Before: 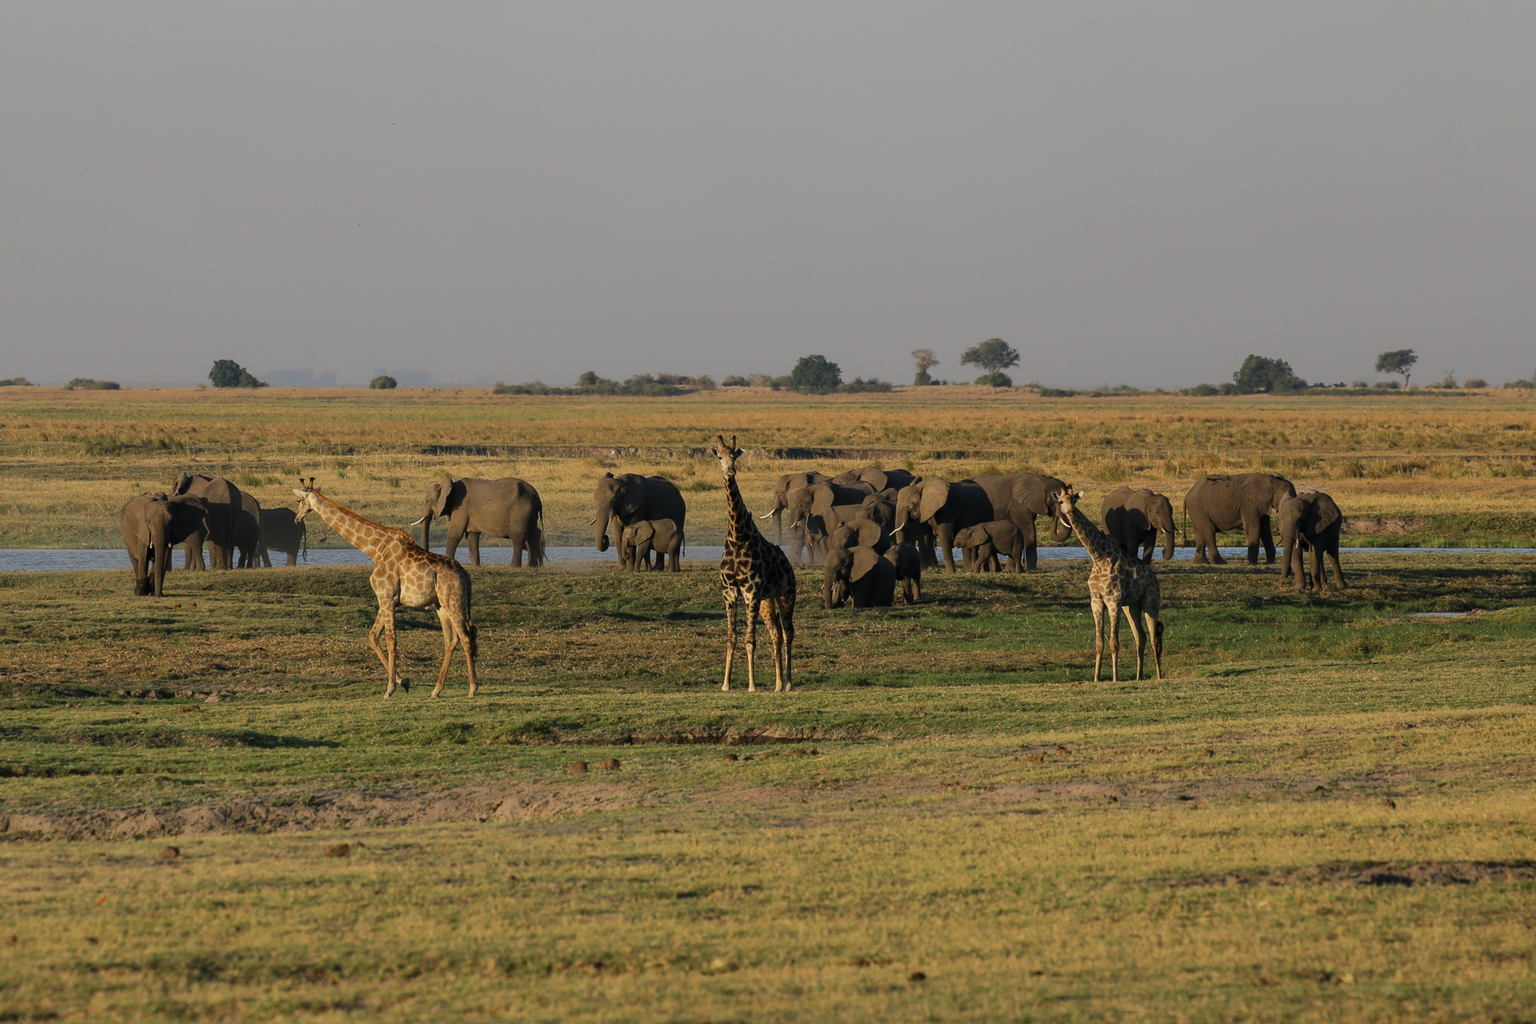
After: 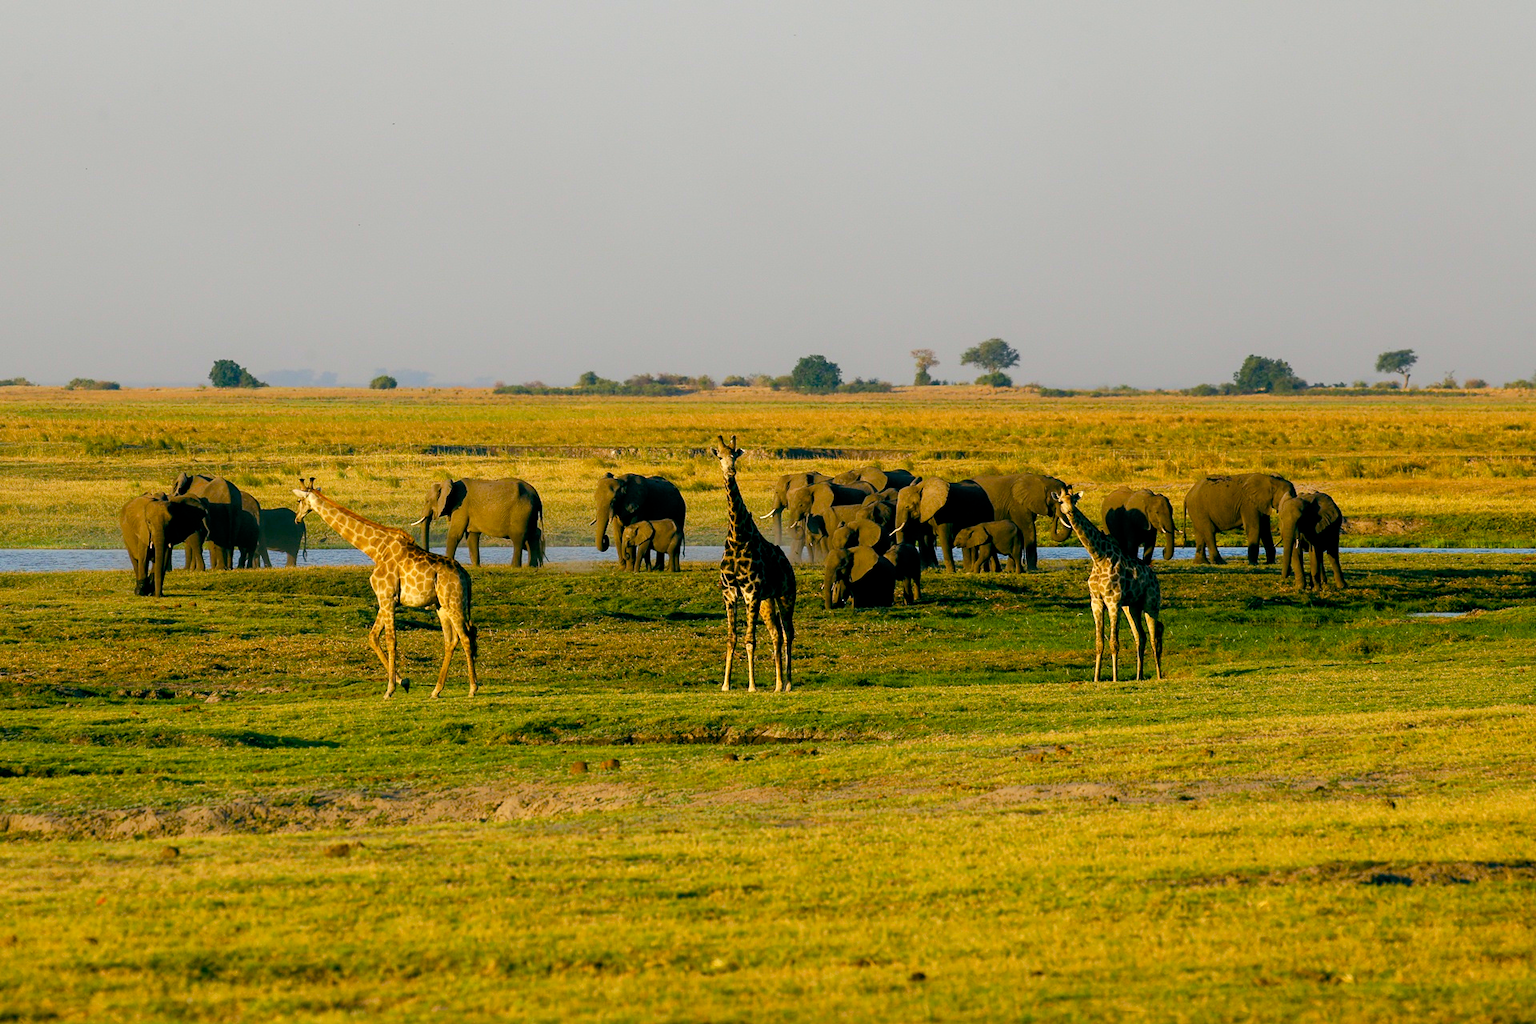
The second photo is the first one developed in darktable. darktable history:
tone equalizer: -8 EV -0.748 EV, -7 EV -0.673 EV, -6 EV -0.635 EV, -5 EV -0.395 EV, -3 EV 0.381 EV, -2 EV 0.6 EV, -1 EV 0.674 EV, +0 EV 0.764 EV
color balance rgb: global offset › luminance -0.348%, global offset › chroma 0.111%, global offset › hue 163.63°, perceptual saturation grading › global saturation 20%, perceptual saturation grading › highlights -24.852%, perceptual saturation grading › shadows 50.552%, global vibrance 50.217%
